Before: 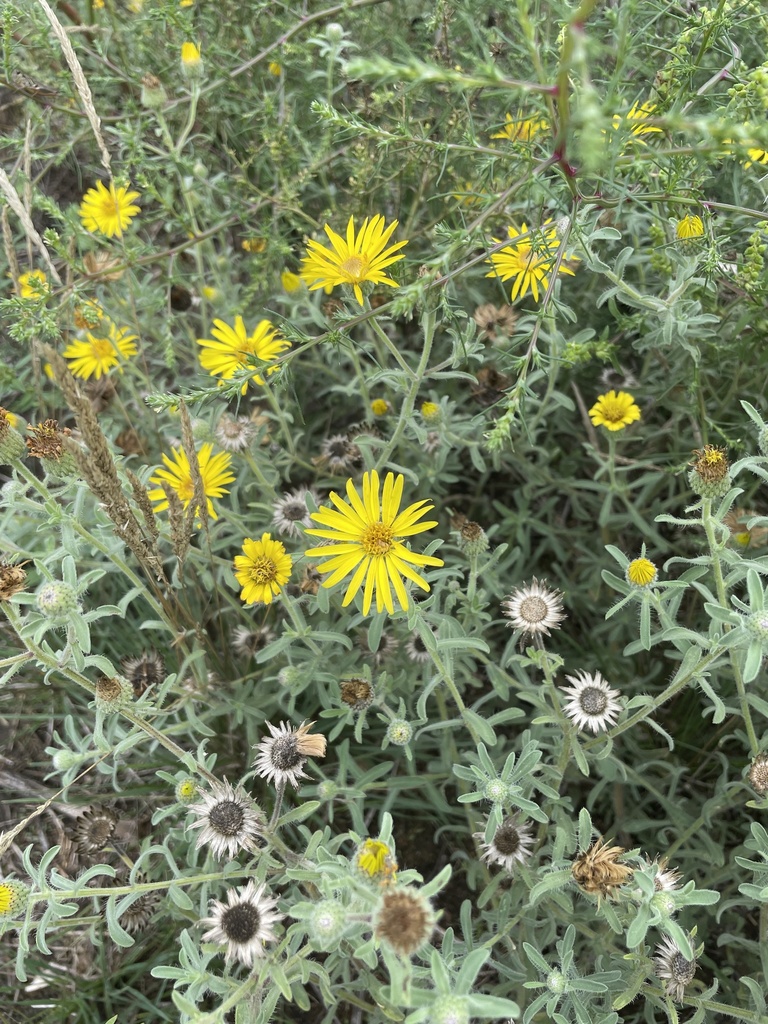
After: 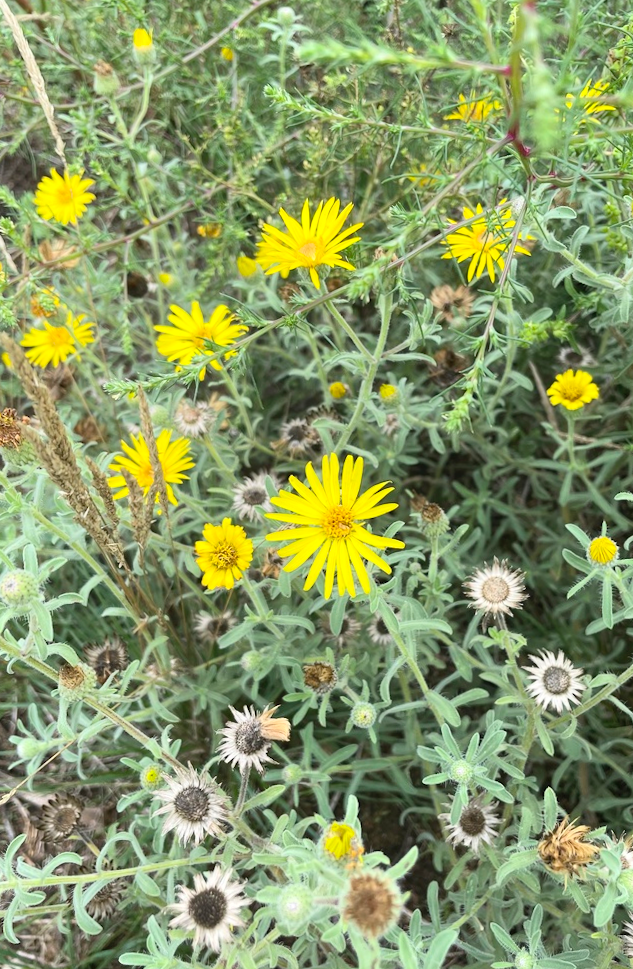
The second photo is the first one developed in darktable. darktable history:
contrast brightness saturation: contrast 0.2, brightness 0.16, saturation 0.22
crop and rotate: angle 1°, left 4.281%, top 0.642%, right 11.383%, bottom 2.486%
